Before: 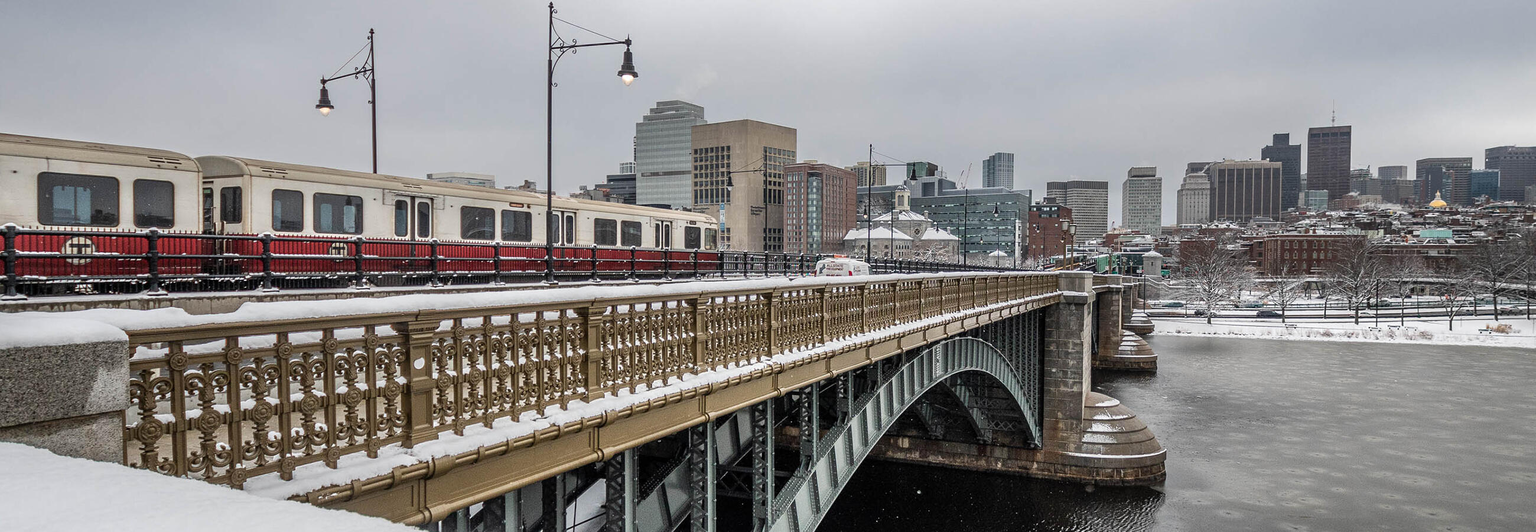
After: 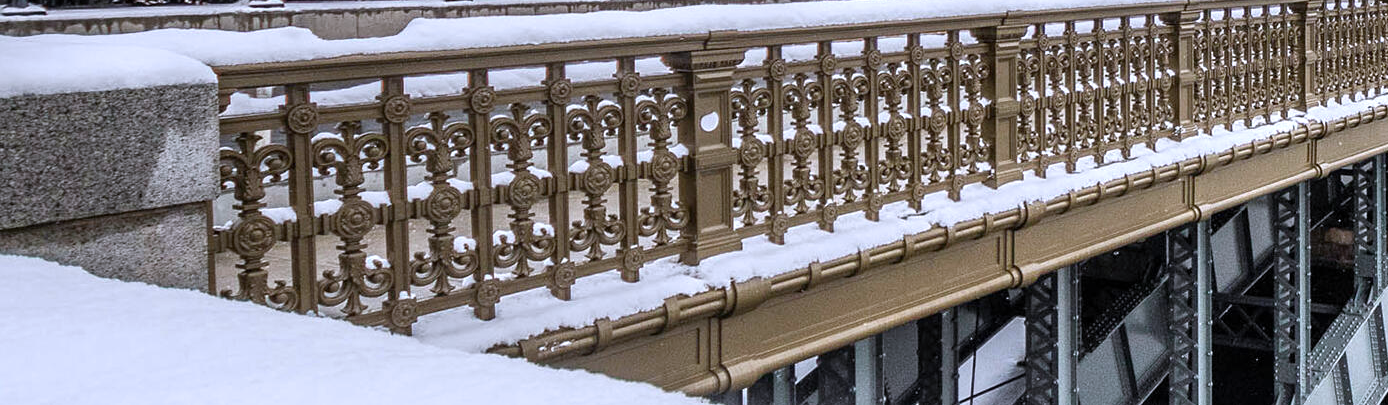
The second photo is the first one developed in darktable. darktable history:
exposure: exposure 0.191 EV, compensate highlight preservation false
white balance: red 0.967, blue 1.119, emerald 0.756
crop and rotate: top 54.778%, right 46.61%, bottom 0.159%
